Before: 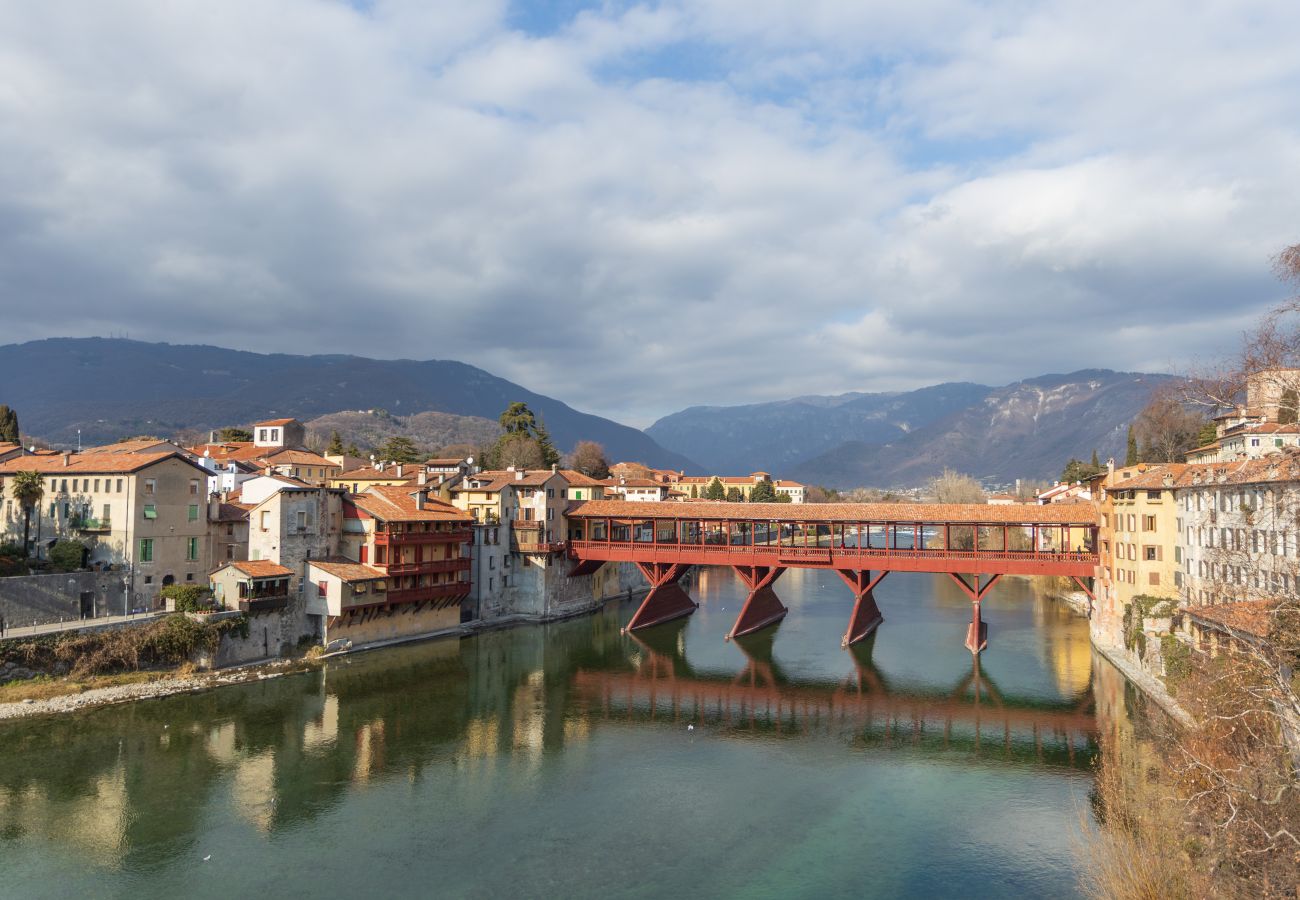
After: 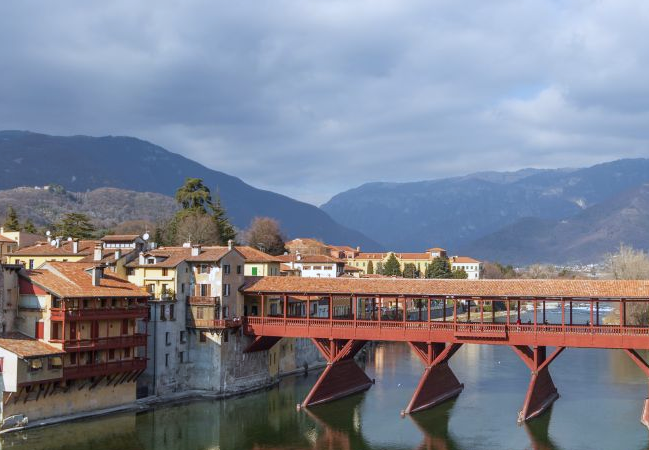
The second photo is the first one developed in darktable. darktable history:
crop: left 25%, top 25%, right 25%, bottom 25%
white balance: red 0.954, blue 1.079
